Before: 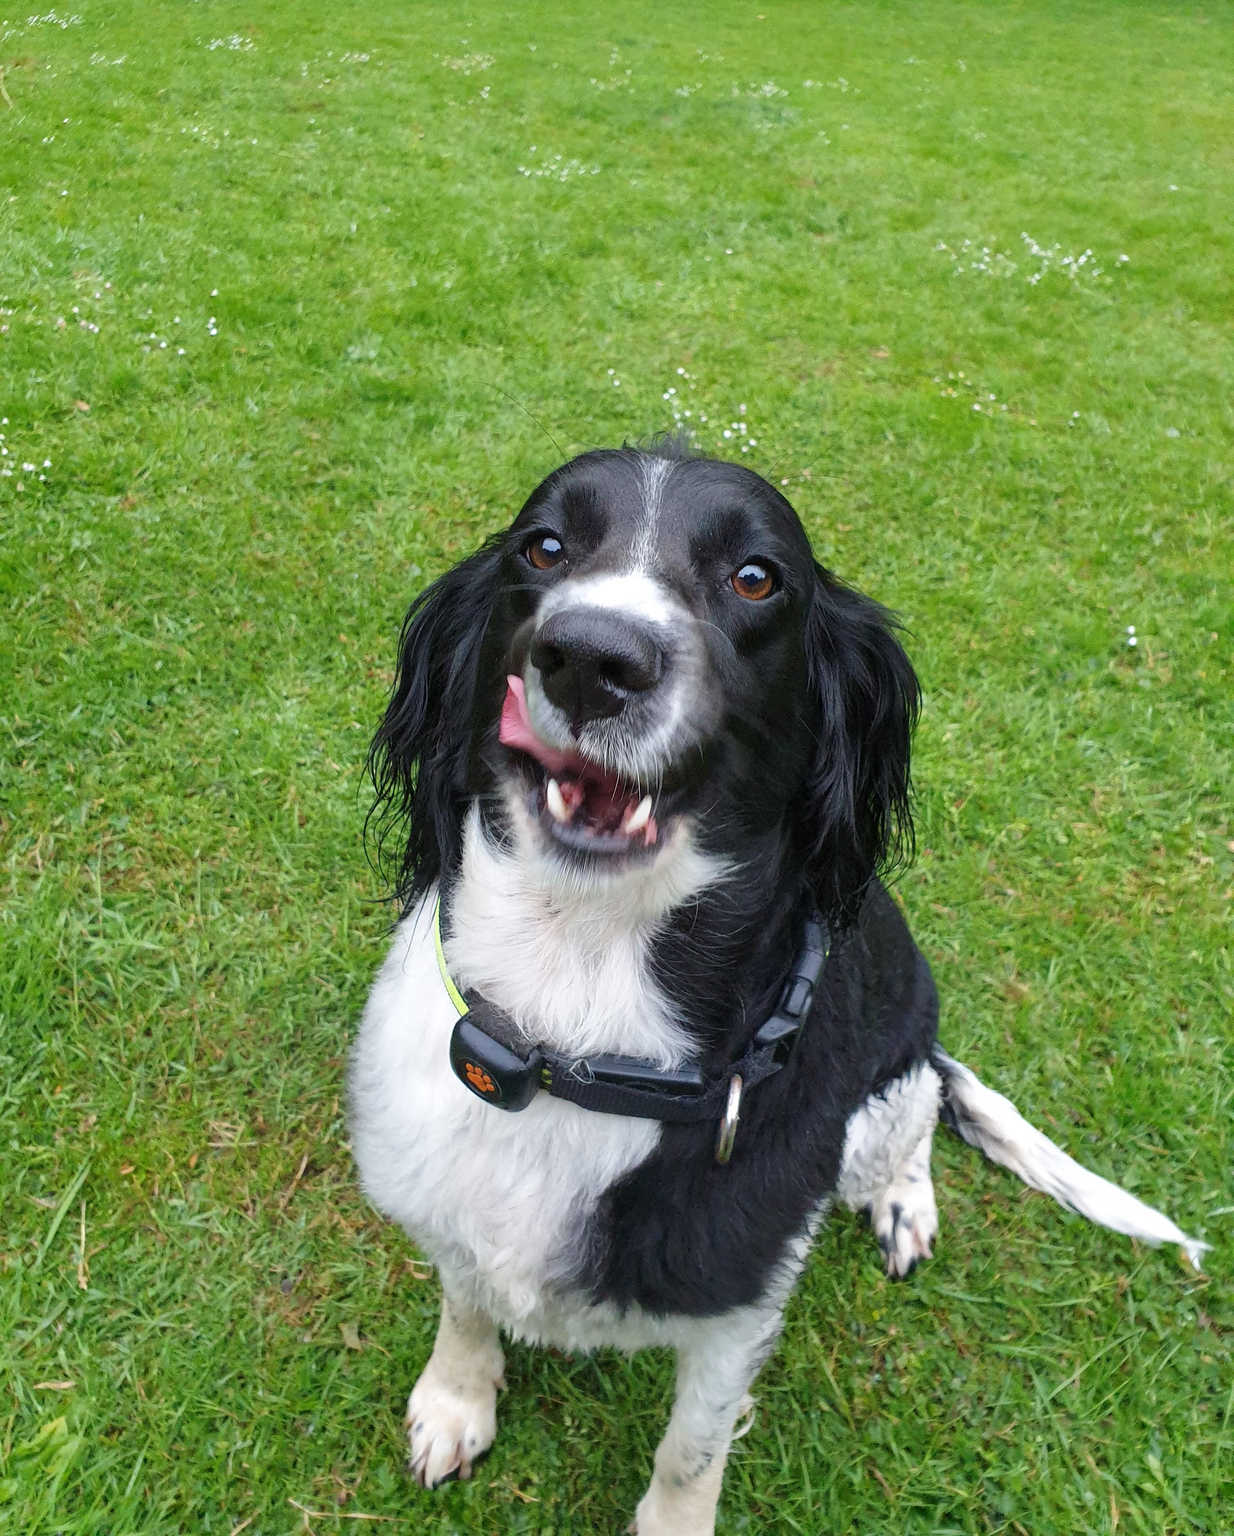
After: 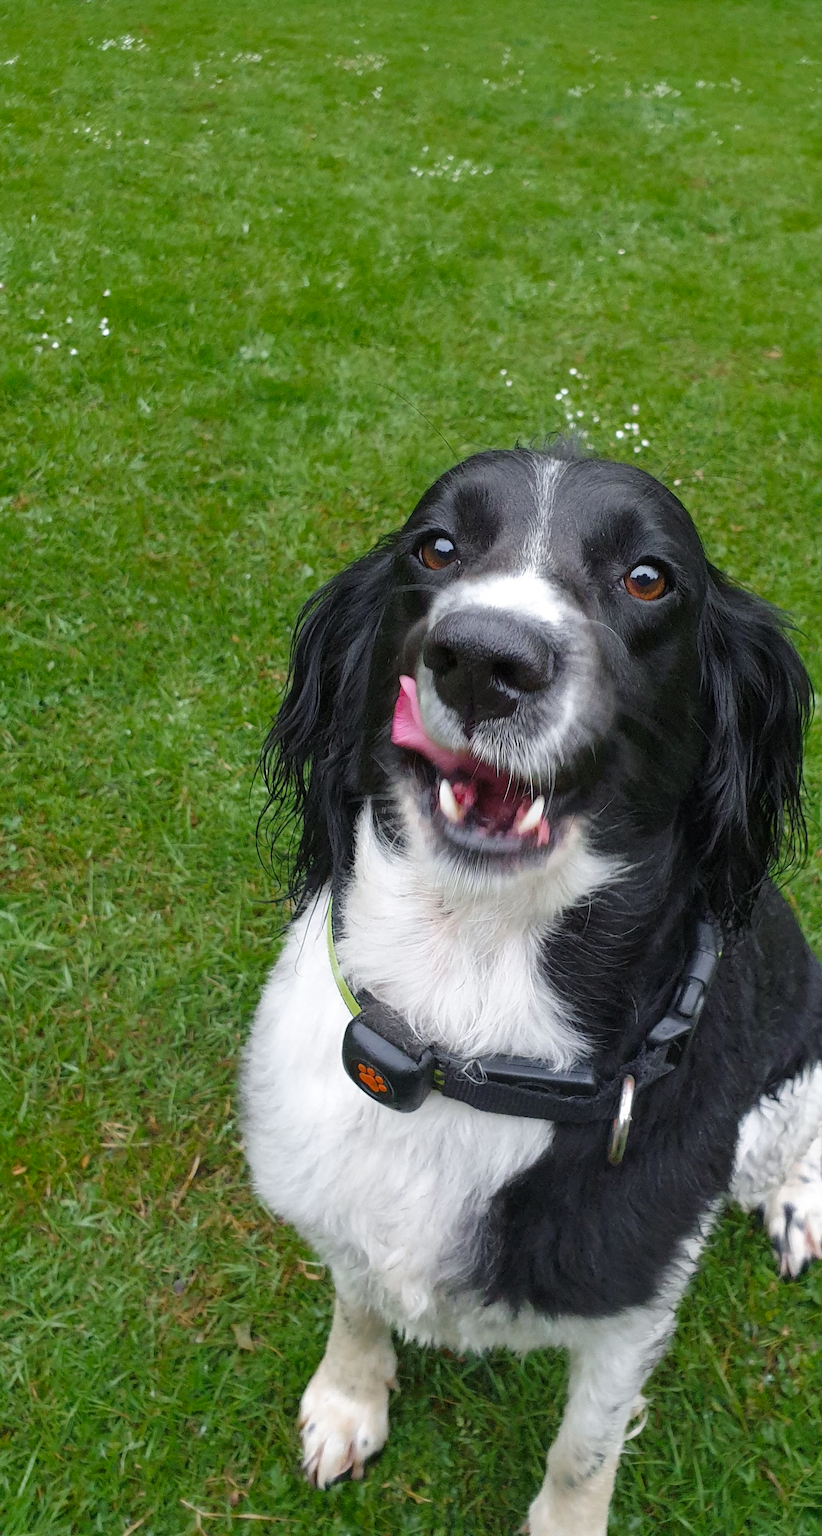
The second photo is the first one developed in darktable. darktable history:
color zones: curves: ch0 [(0, 0.48) (0.209, 0.398) (0.305, 0.332) (0.429, 0.493) (0.571, 0.5) (0.714, 0.5) (0.857, 0.5) (1, 0.48)]; ch1 [(0, 0.633) (0.143, 0.586) (0.286, 0.489) (0.429, 0.448) (0.571, 0.31) (0.714, 0.335) (0.857, 0.492) (1, 0.633)]; ch2 [(0, 0.448) (0.143, 0.498) (0.286, 0.5) (0.429, 0.5) (0.571, 0.5) (0.714, 0.5) (0.857, 0.5) (1, 0.448)]
crop and rotate: left 8.786%, right 24.548%
